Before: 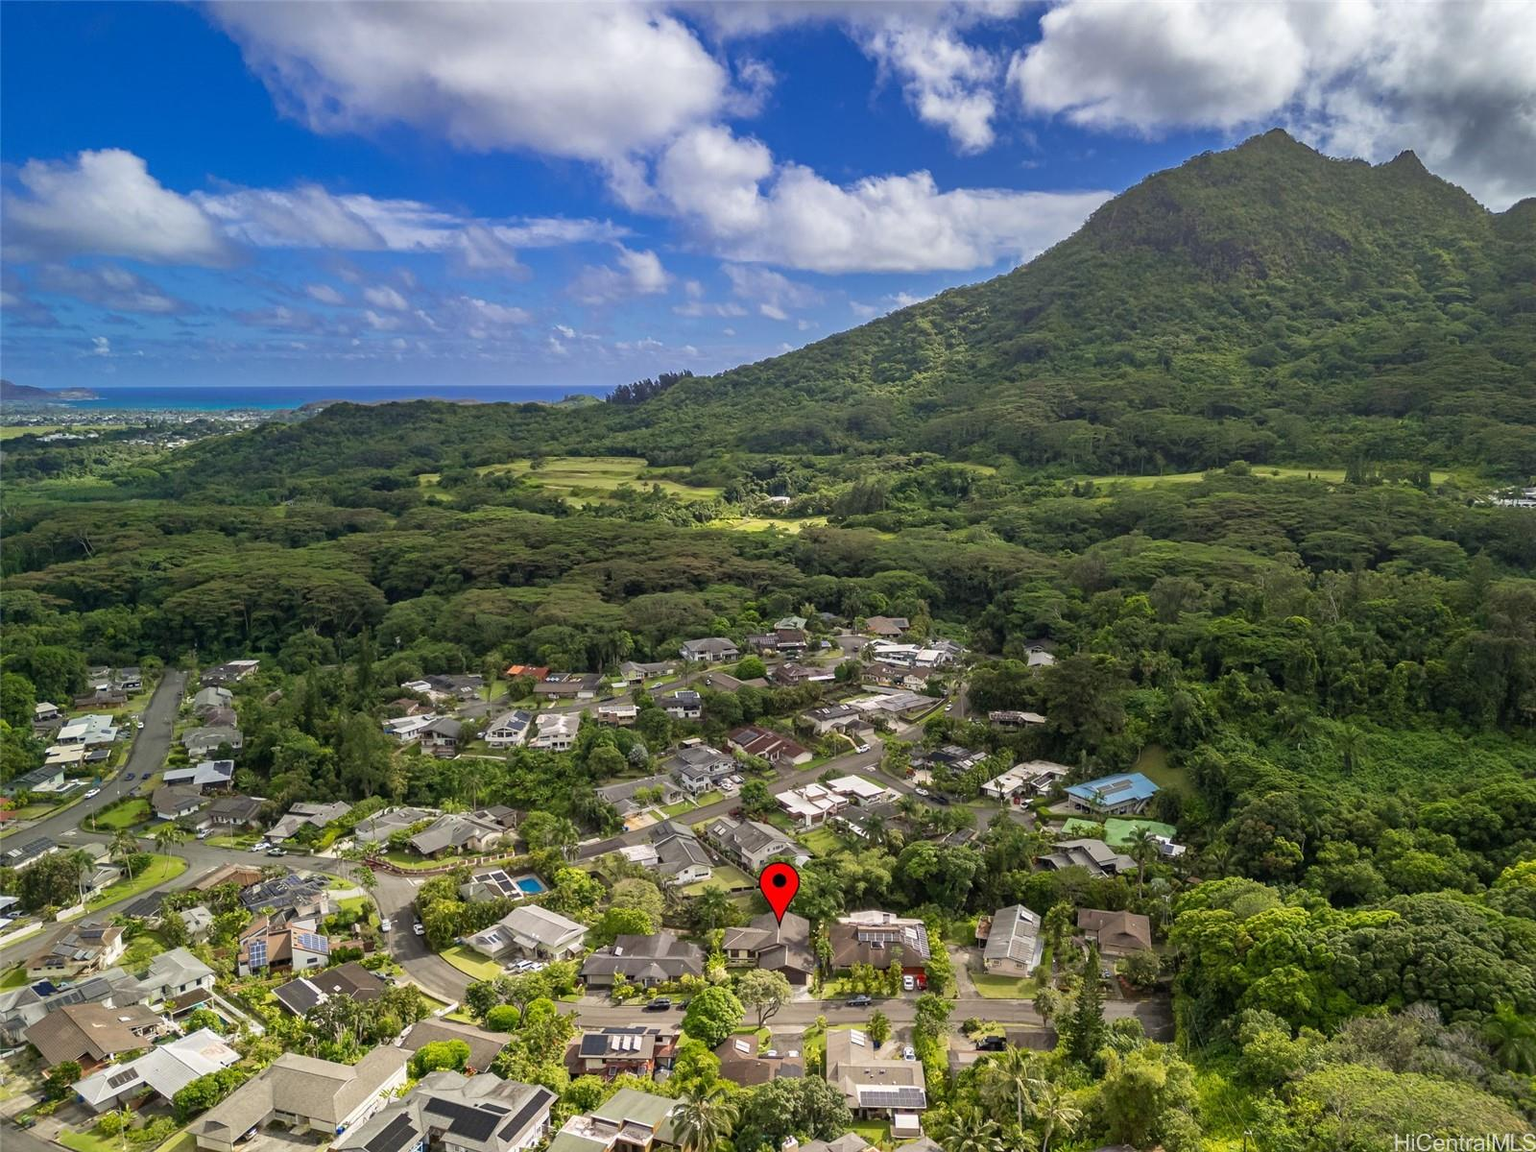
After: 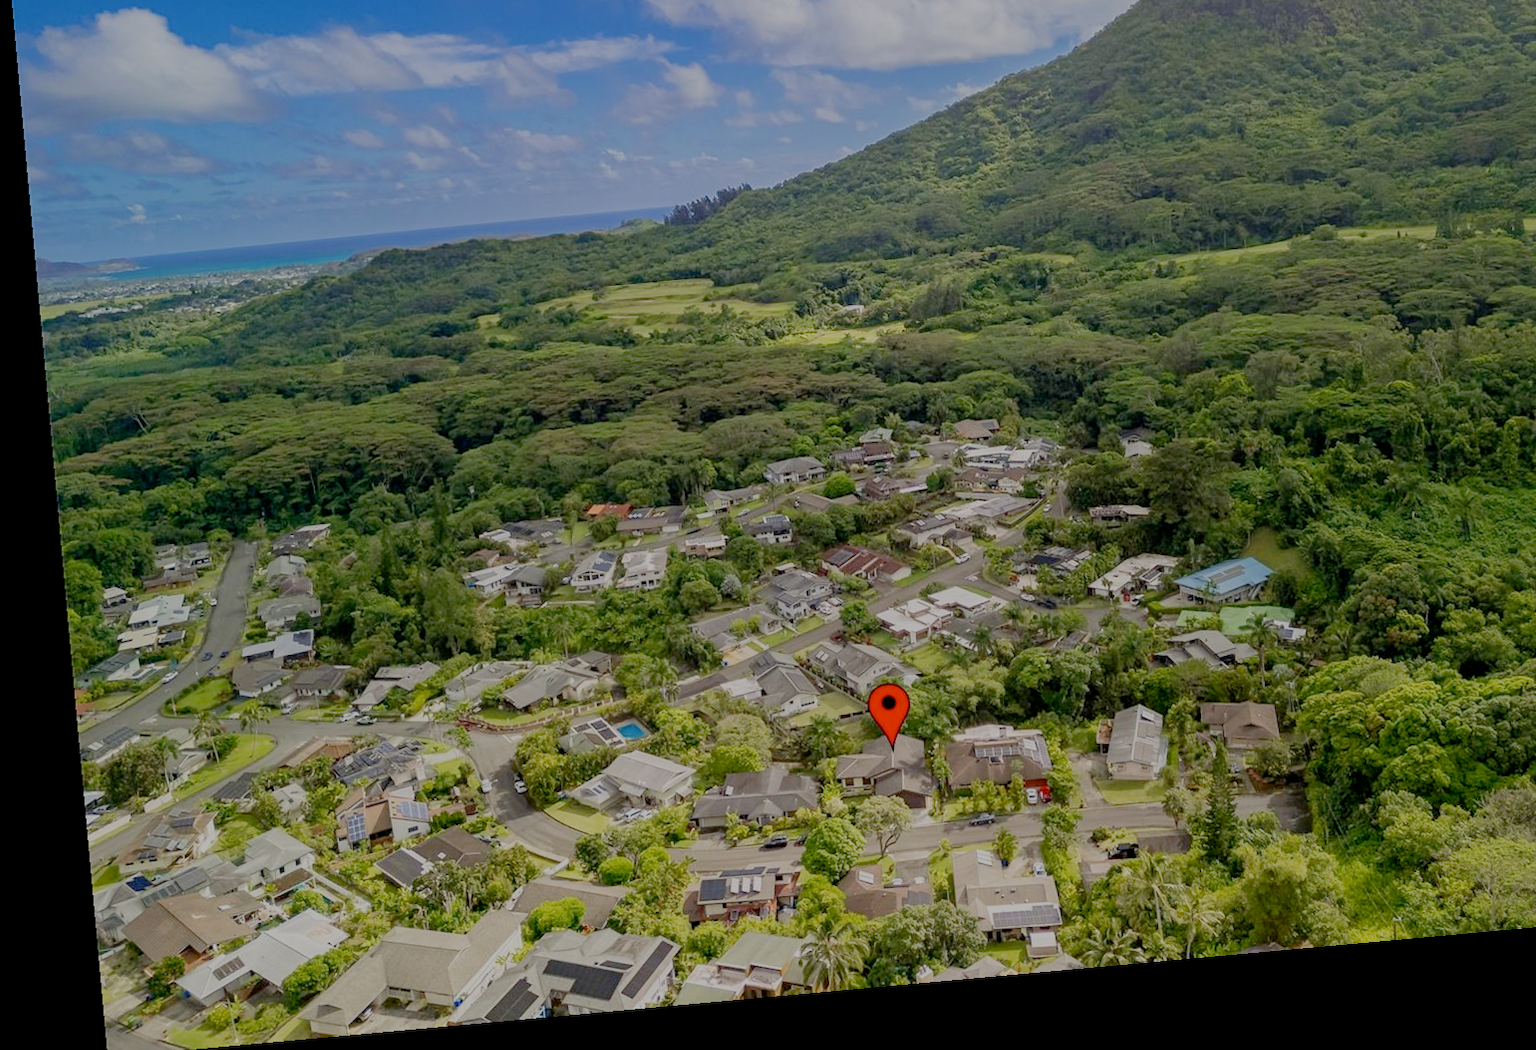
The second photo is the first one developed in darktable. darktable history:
rotate and perspective: rotation -5.2°, automatic cropping off
crop: top 20.916%, right 9.437%, bottom 0.316%
filmic rgb: black relative exposure -7 EV, white relative exposure 6 EV, threshold 3 EV, target black luminance 0%, hardness 2.73, latitude 61.22%, contrast 0.691, highlights saturation mix 10%, shadows ↔ highlights balance -0.073%, preserve chrominance no, color science v4 (2020), iterations of high-quality reconstruction 10, contrast in shadows soft, contrast in highlights soft, enable highlight reconstruction true
